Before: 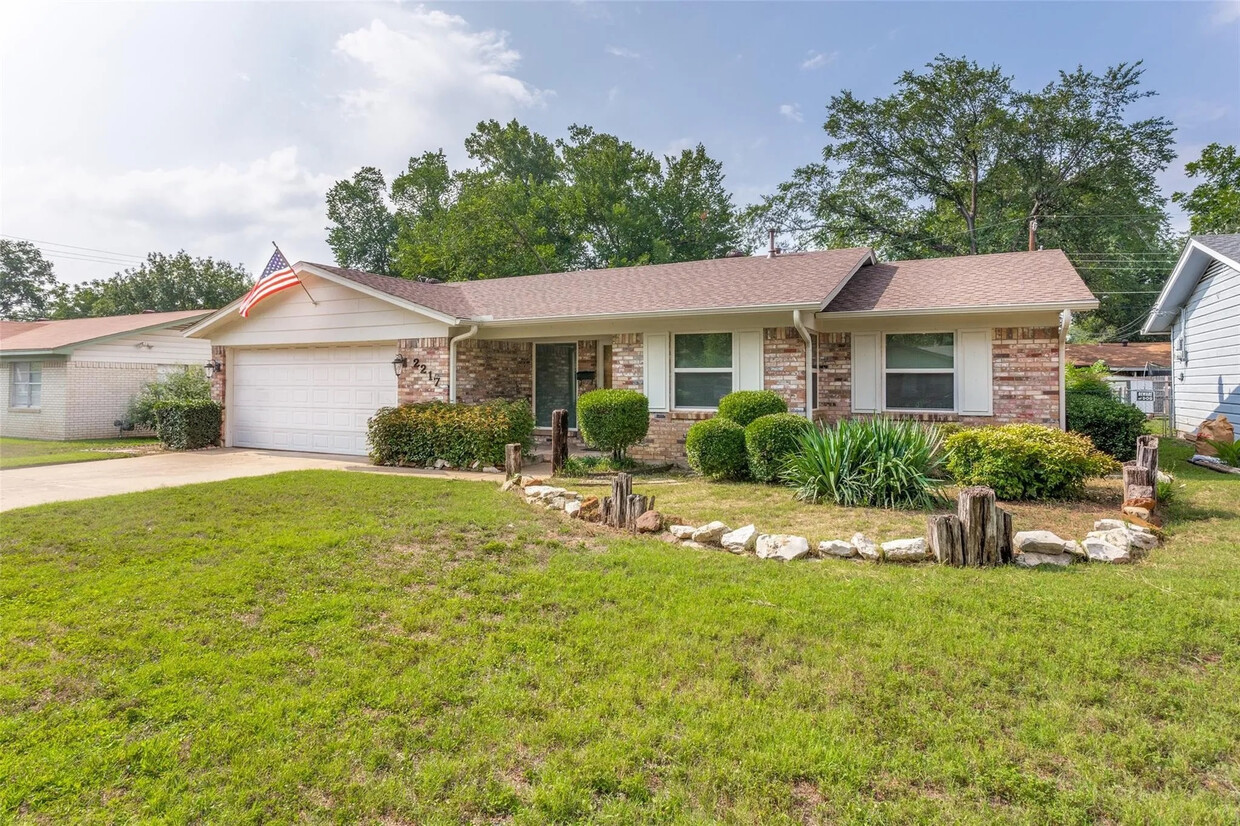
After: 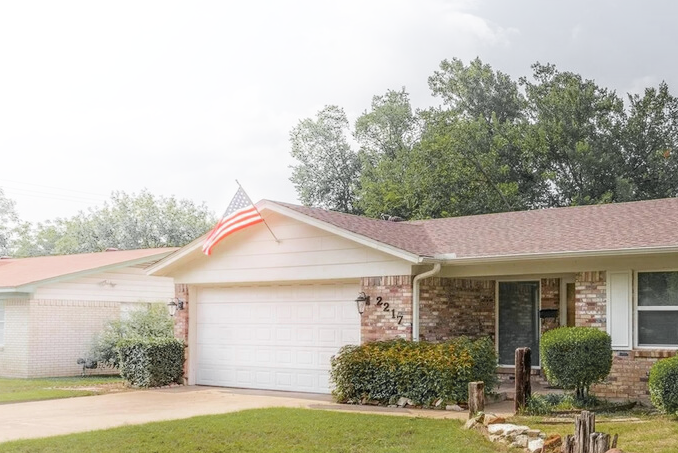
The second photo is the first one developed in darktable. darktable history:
crop and rotate: left 3.047%, top 7.509%, right 42.236%, bottom 37.598%
color zones: curves: ch0 [(0.004, 0.388) (0.125, 0.392) (0.25, 0.404) (0.375, 0.5) (0.5, 0.5) (0.625, 0.5) (0.75, 0.5) (0.875, 0.5)]; ch1 [(0, 0.5) (0.125, 0.5) (0.25, 0.5) (0.375, 0.124) (0.524, 0.124) (0.645, 0.128) (0.789, 0.132) (0.914, 0.096) (0.998, 0.068)]
shadows and highlights: shadows -21.3, highlights 100, soften with gaussian
